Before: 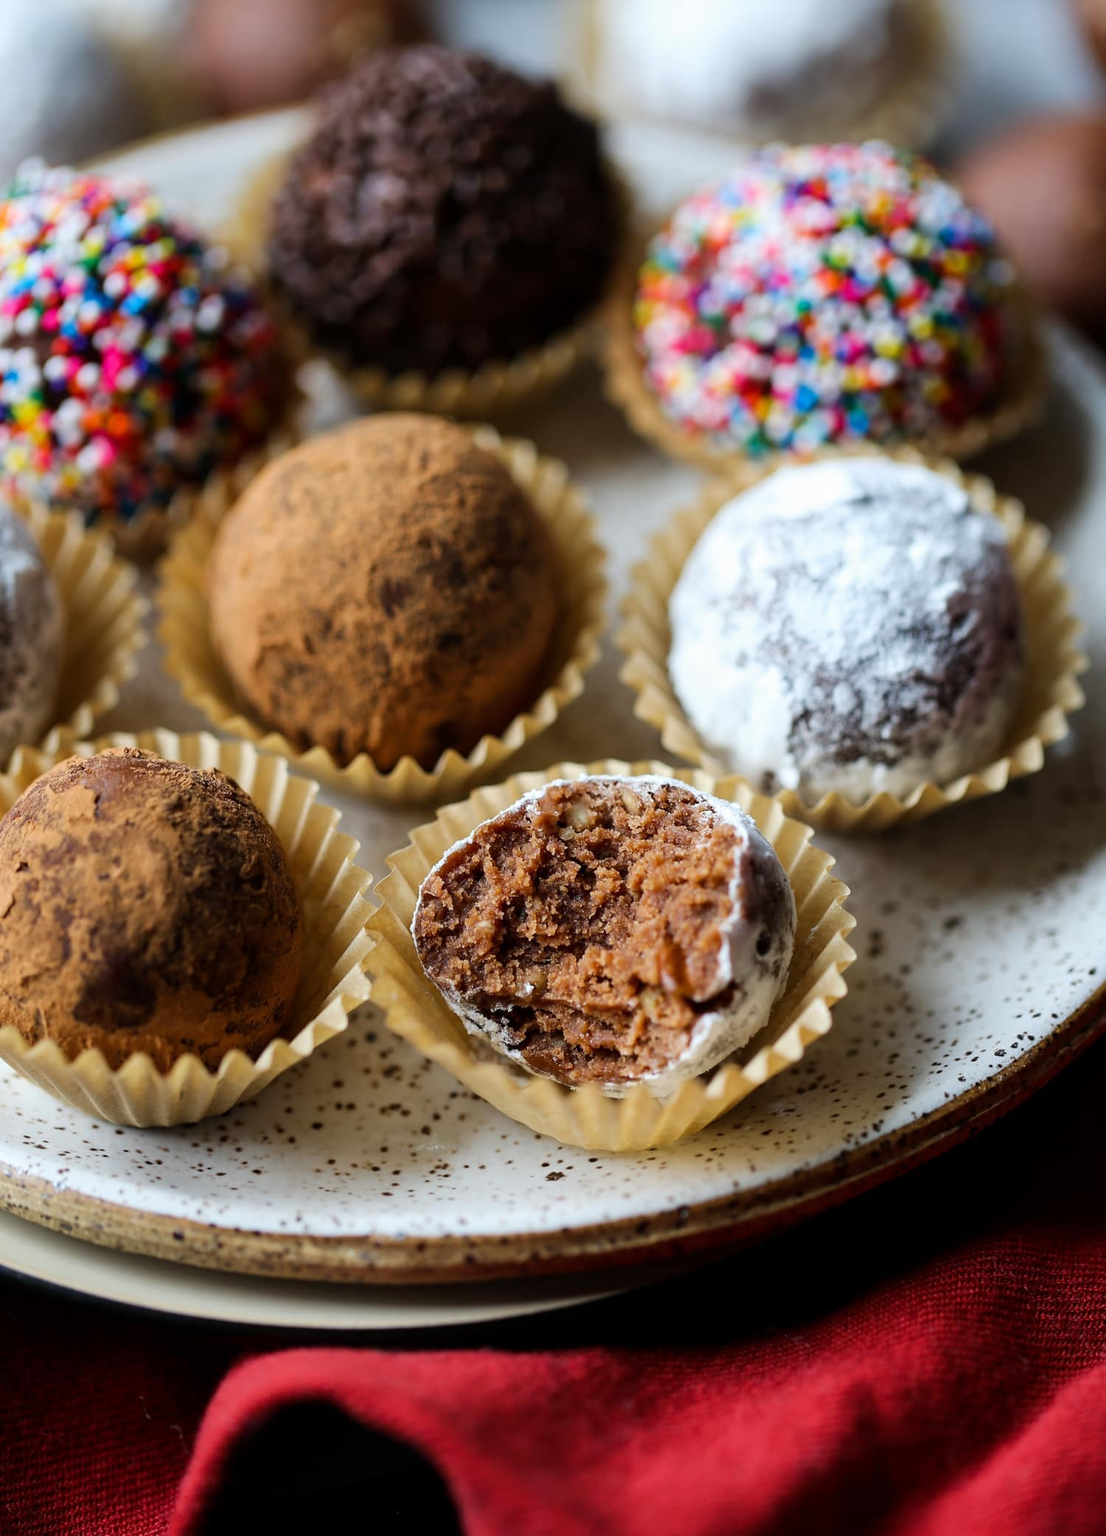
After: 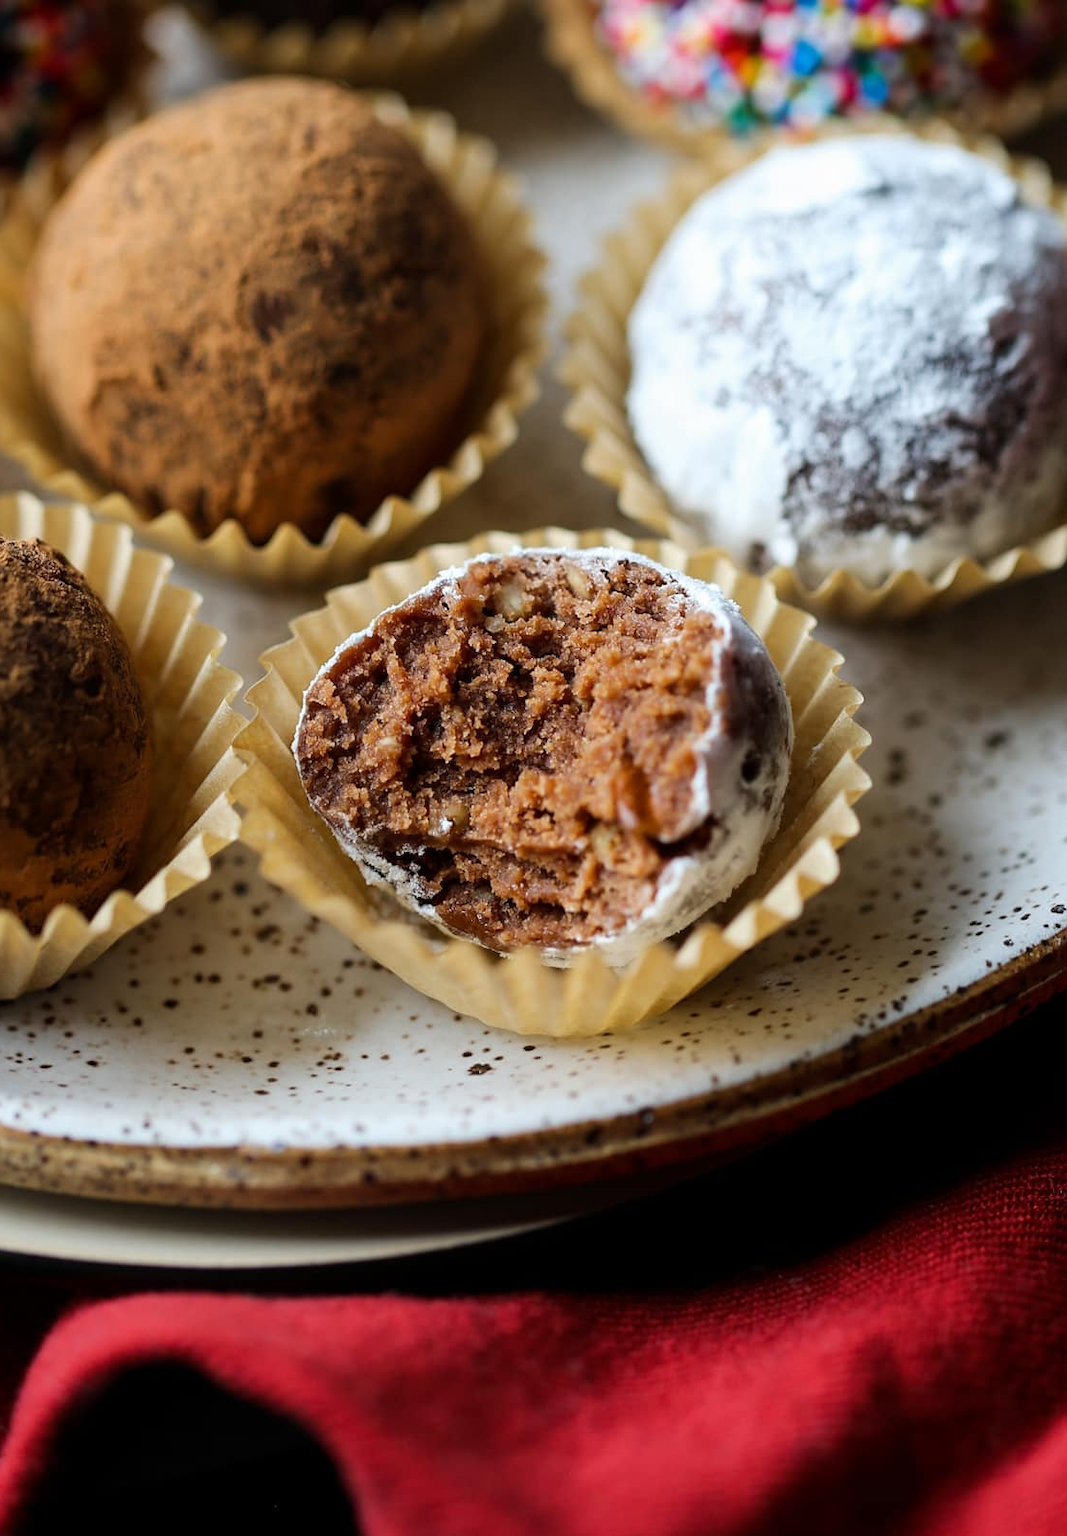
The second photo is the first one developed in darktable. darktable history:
crop: left 16.853%, top 23.075%, right 8.817%
